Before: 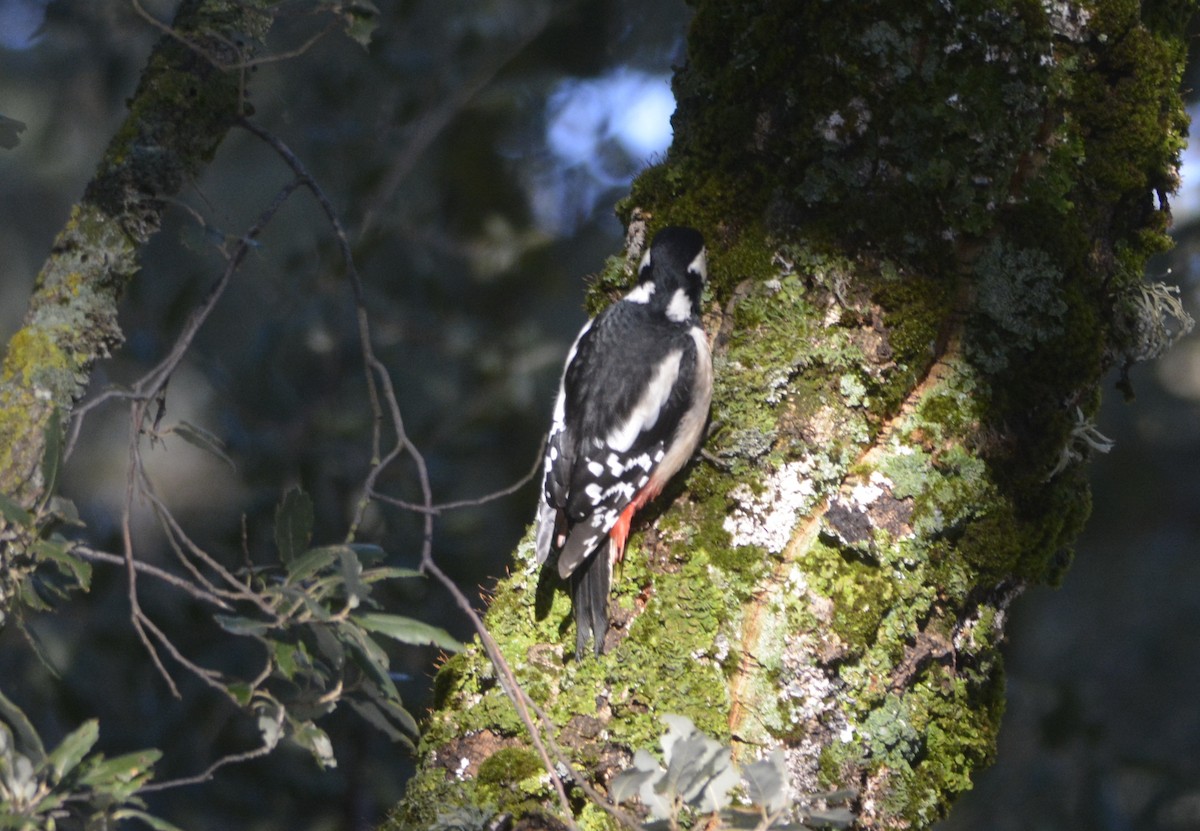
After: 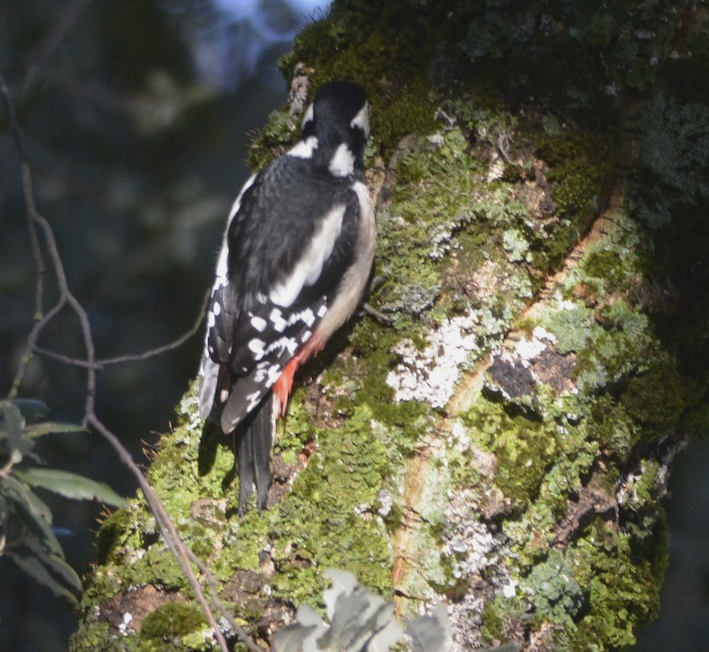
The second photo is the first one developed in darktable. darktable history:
crop and rotate: left 28.113%, top 17.459%, right 12.751%, bottom 4.04%
contrast brightness saturation: contrast -0.087, brightness -0.043, saturation -0.108
